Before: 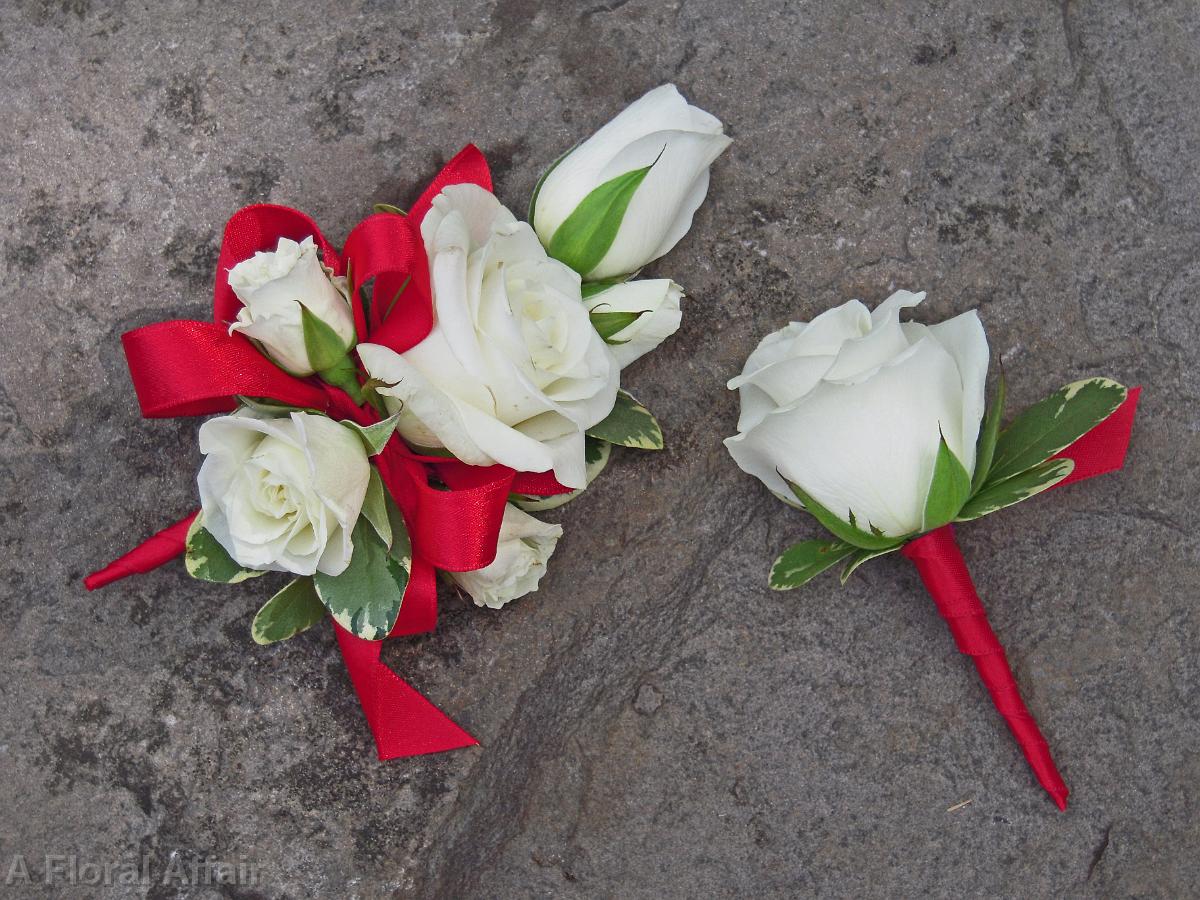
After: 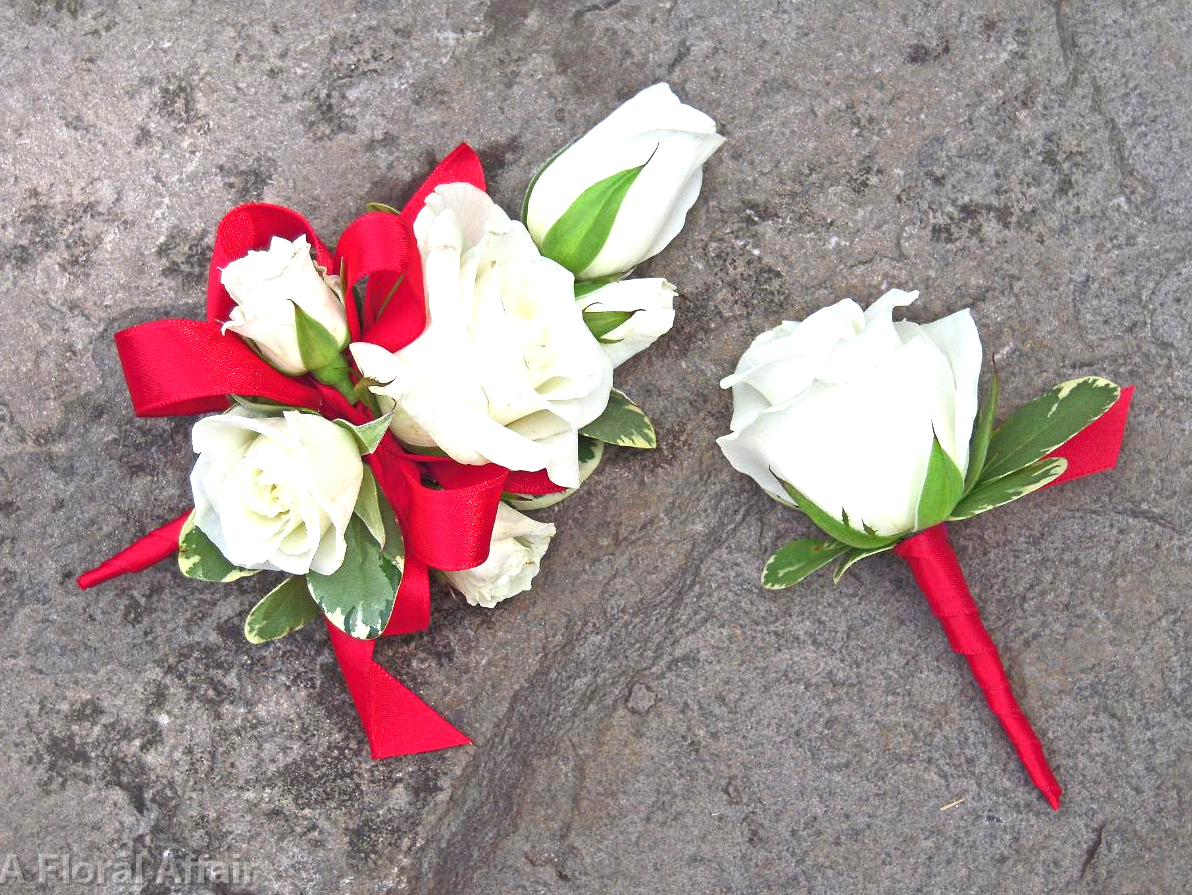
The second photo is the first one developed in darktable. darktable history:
exposure: black level correction 0, exposure 1.015 EV, compensate exposure bias true, compensate highlight preservation false
grain: coarseness 0.81 ISO, strength 1.34%, mid-tones bias 0%
crop and rotate: left 0.614%, top 0.179%, bottom 0.309%
